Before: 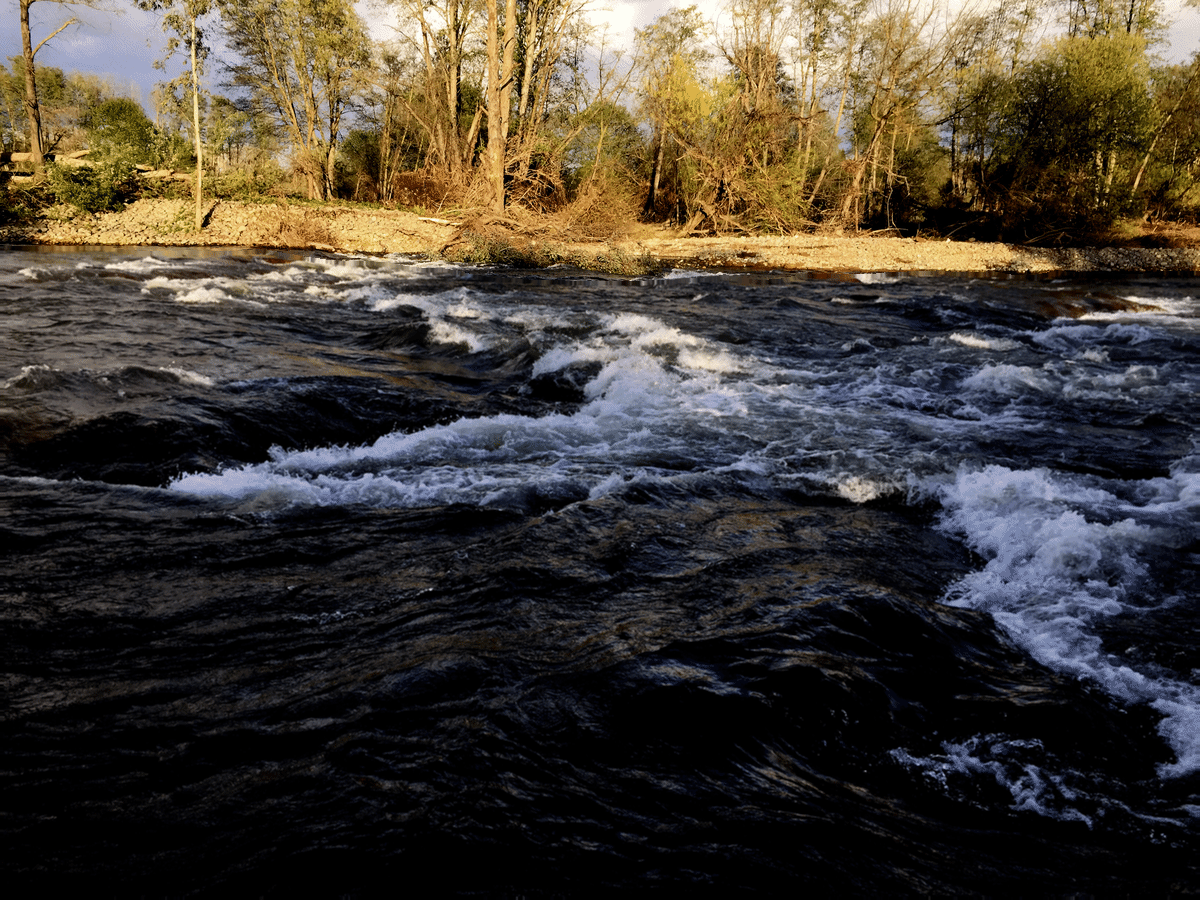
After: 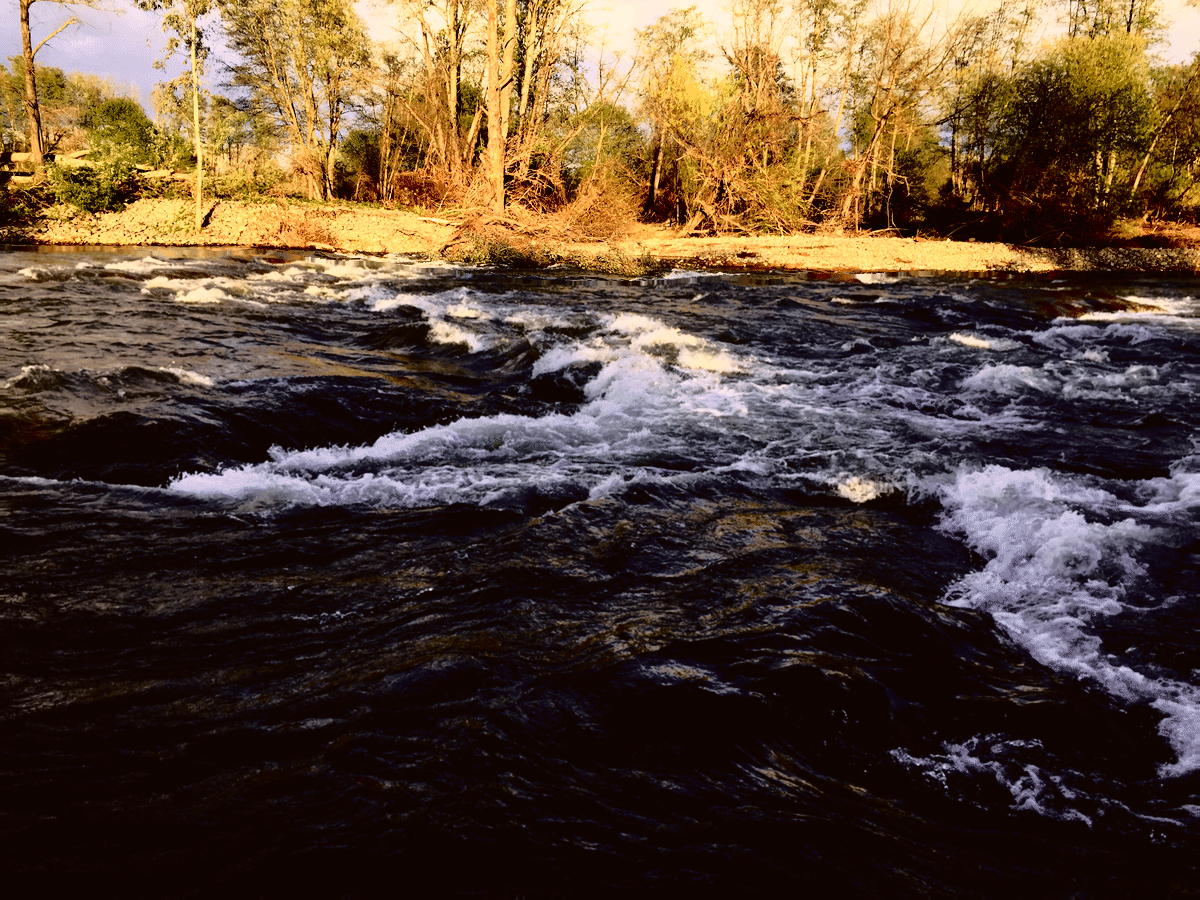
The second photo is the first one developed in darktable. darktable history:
tone curve: curves: ch0 [(0, 0.015) (0.091, 0.055) (0.184, 0.159) (0.304, 0.382) (0.492, 0.579) (0.628, 0.755) (0.832, 0.932) (0.984, 0.963)]; ch1 [(0, 0) (0.34, 0.235) (0.493, 0.5) (0.547, 0.586) (0.764, 0.815) (1, 1)]; ch2 [(0, 0) (0.44, 0.458) (0.476, 0.477) (0.542, 0.594) (0.674, 0.724) (1, 1)], color space Lab, independent channels, preserve colors none
